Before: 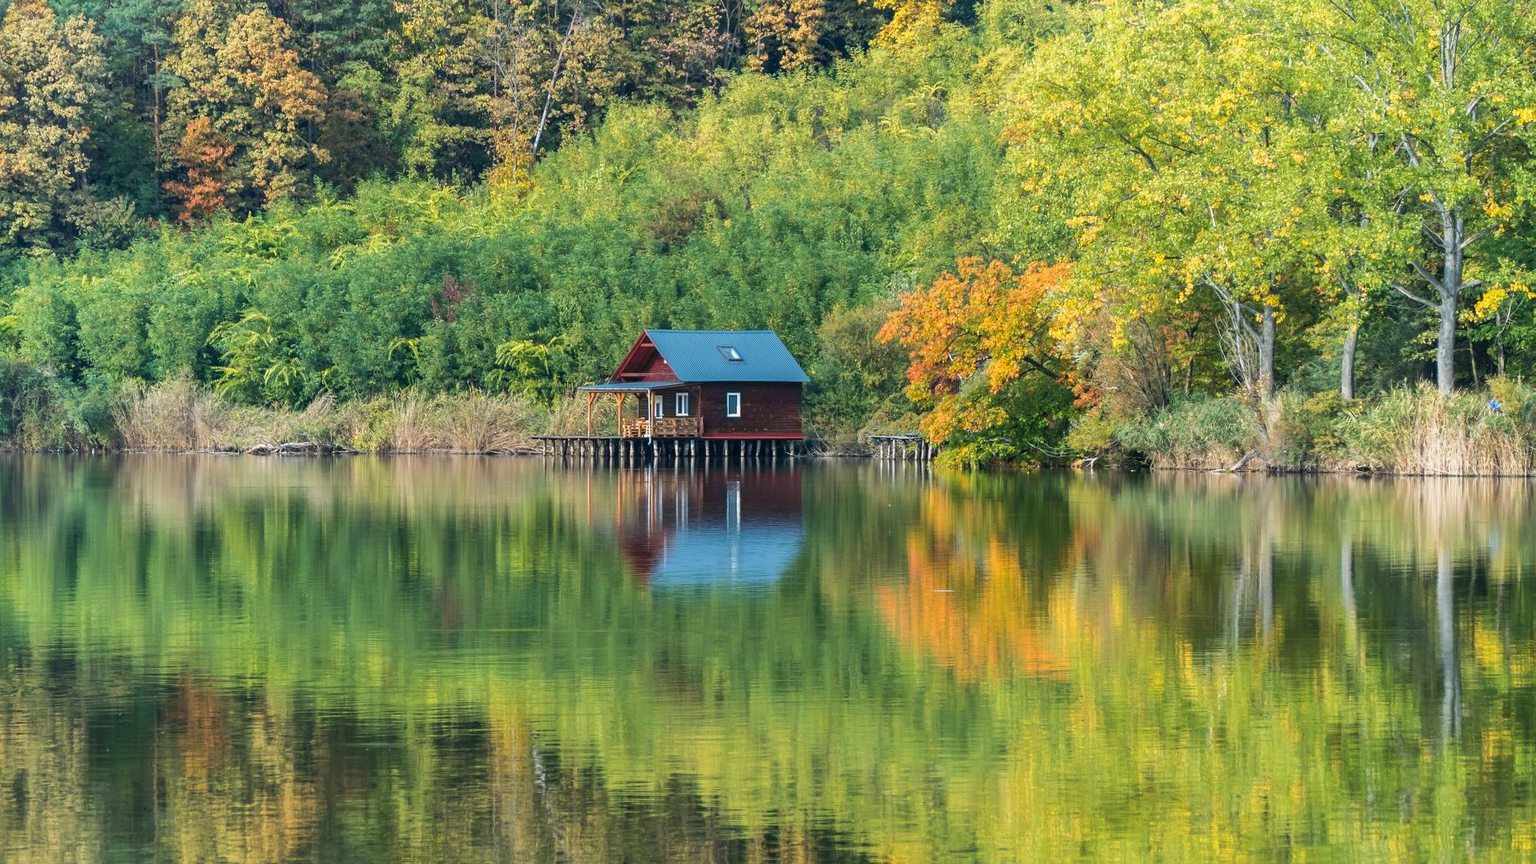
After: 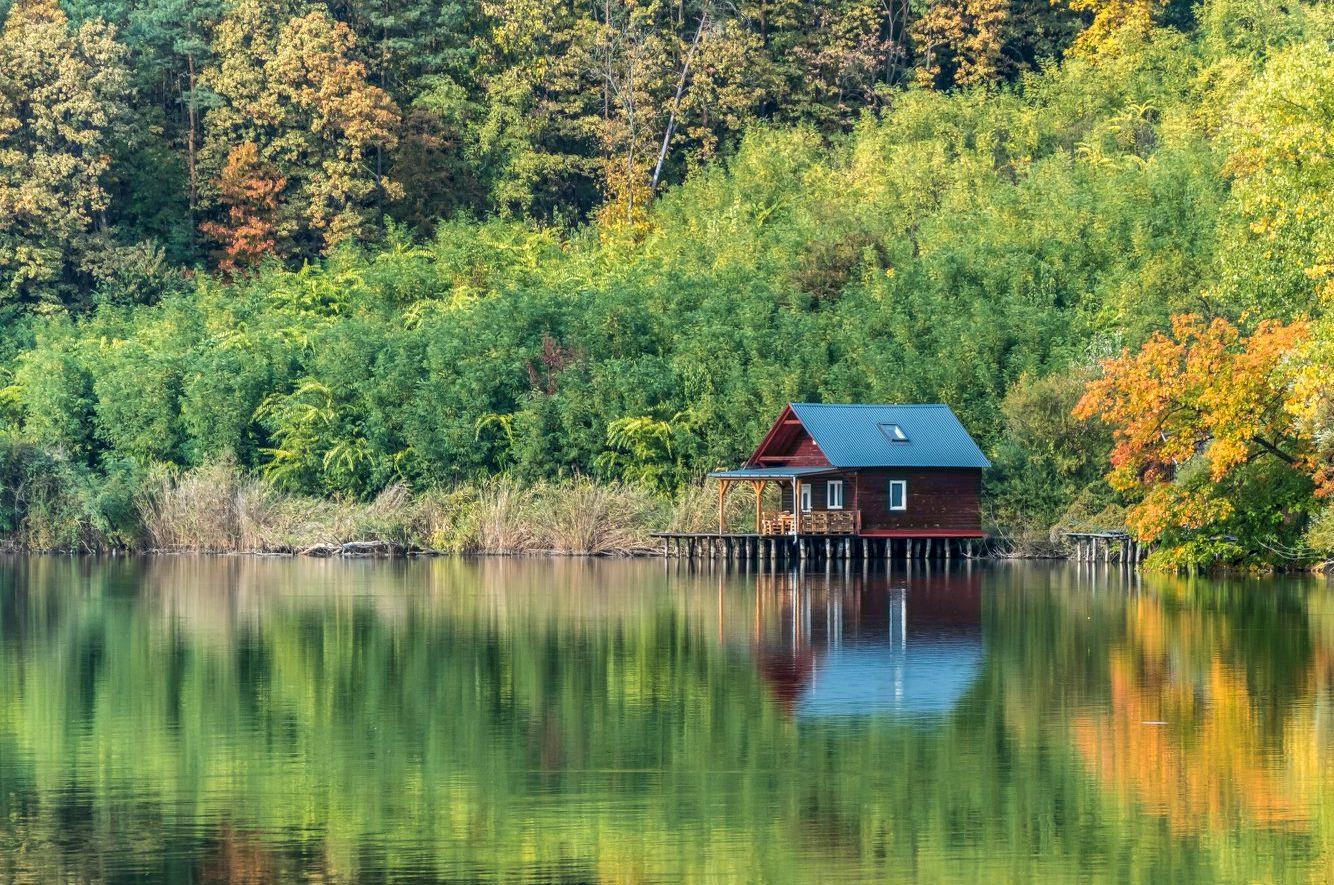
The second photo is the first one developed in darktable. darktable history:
crop: right 29.01%, bottom 16.258%
local contrast: on, module defaults
